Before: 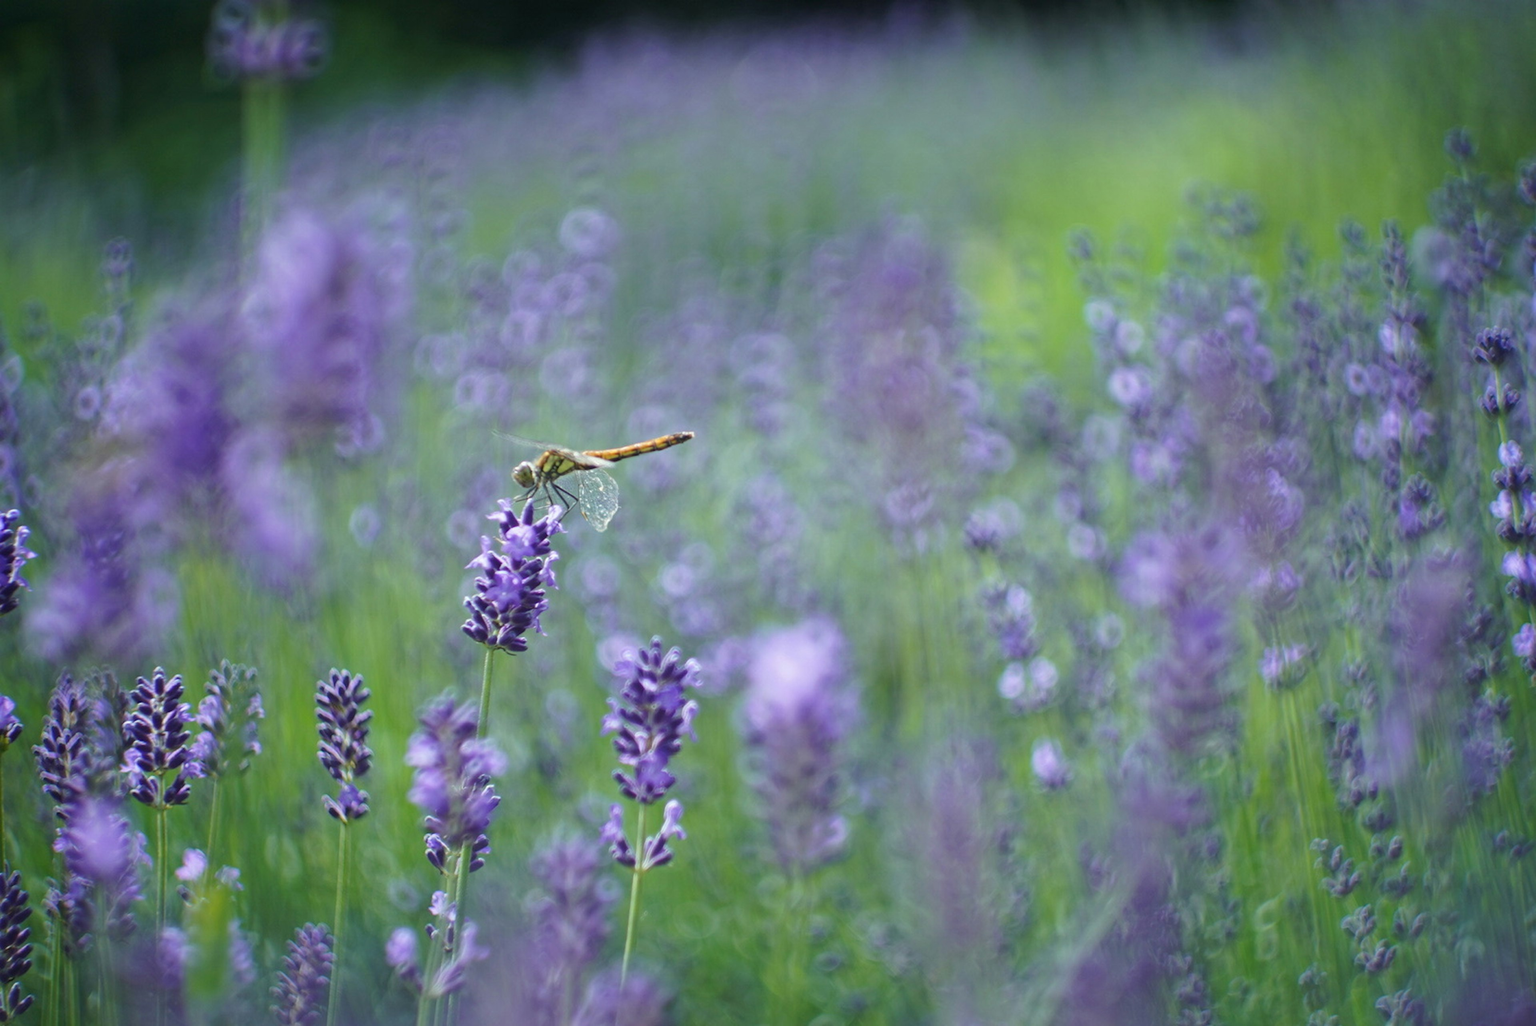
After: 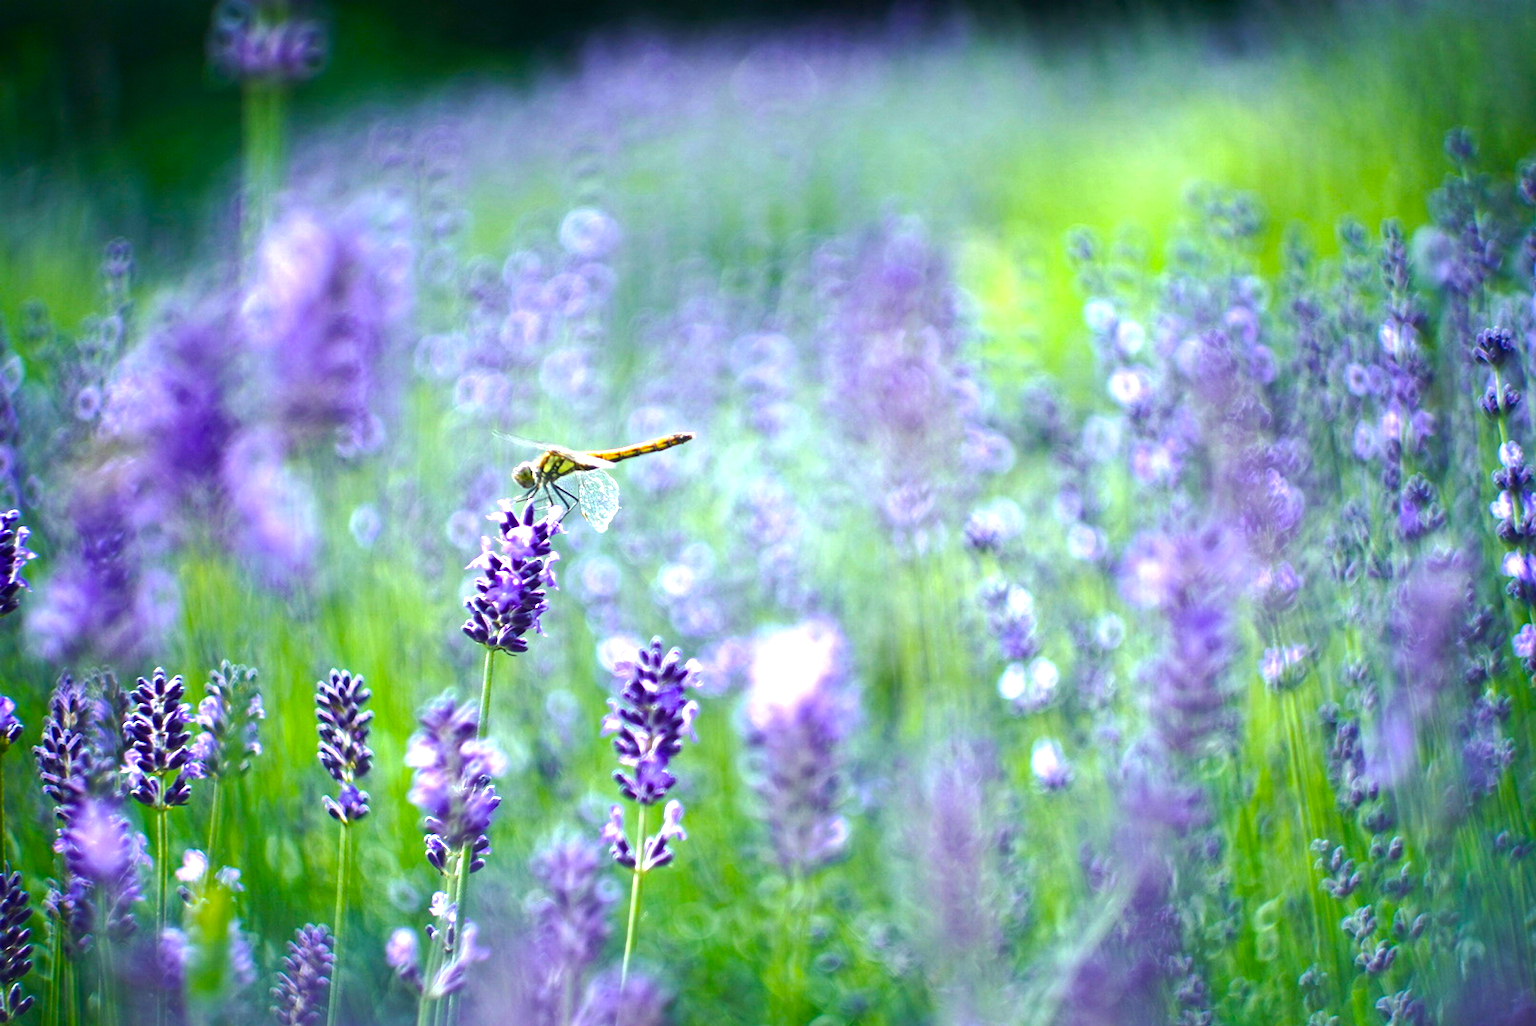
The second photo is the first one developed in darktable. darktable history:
color balance rgb: shadows lift › chroma 1.015%, shadows lift › hue 214.4°, perceptual saturation grading › global saturation 35.131%, perceptual saturation grading › highlights -24.896%, perceptual saturation grading › shadows 49.731%, perceptual brilliance grading › highlights 46.736%, perceptual brilliance grading › mid-tones 21.622%, perceptual brilliance grading › shadows -6.415%
